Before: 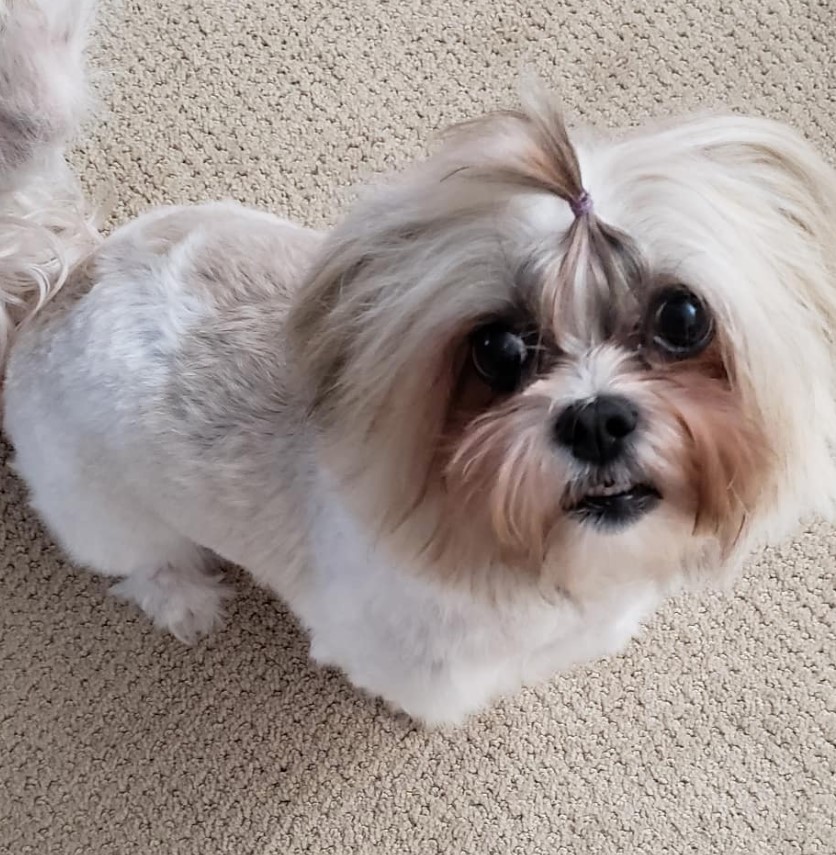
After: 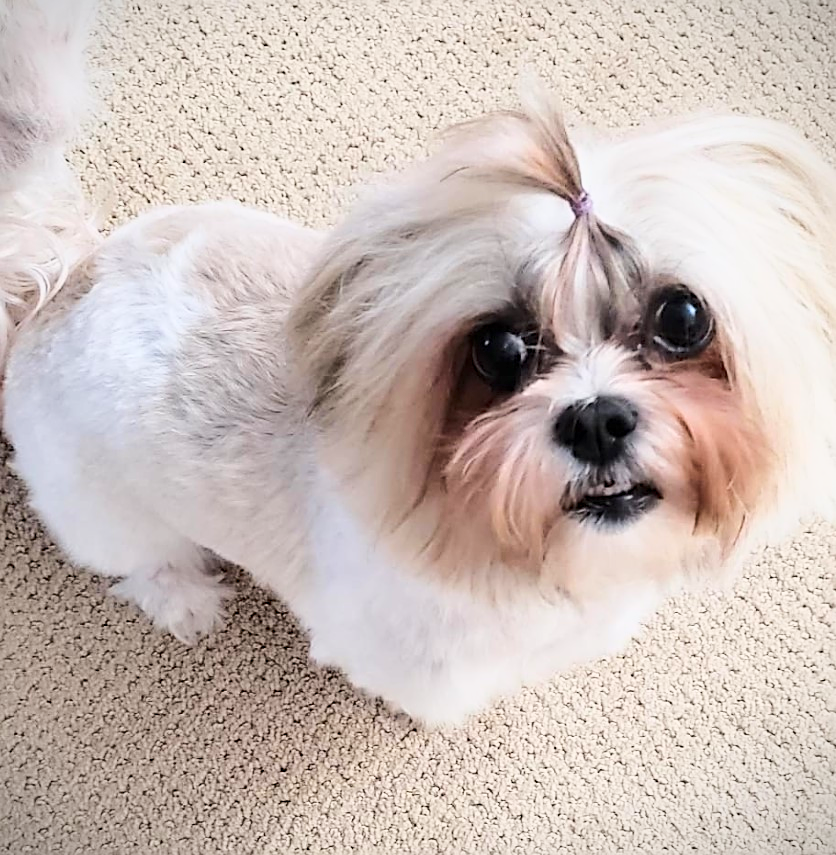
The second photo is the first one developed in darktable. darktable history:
vignetting: fall-off start 97.28%, fall-off radius 79%, brightness -0.462, saturation -0.3, width/height ratio 1.114, dithering 8-bit output, unbound false
sharpen: on, module defaults
base curve: curves: ch0 [(0, 0) (0.025, 0.046) (0.112, 0.277) (0.467, 0.74) (0.814, 0.929) (1, 0.942)]
exposure: compensate highlight preservation false
